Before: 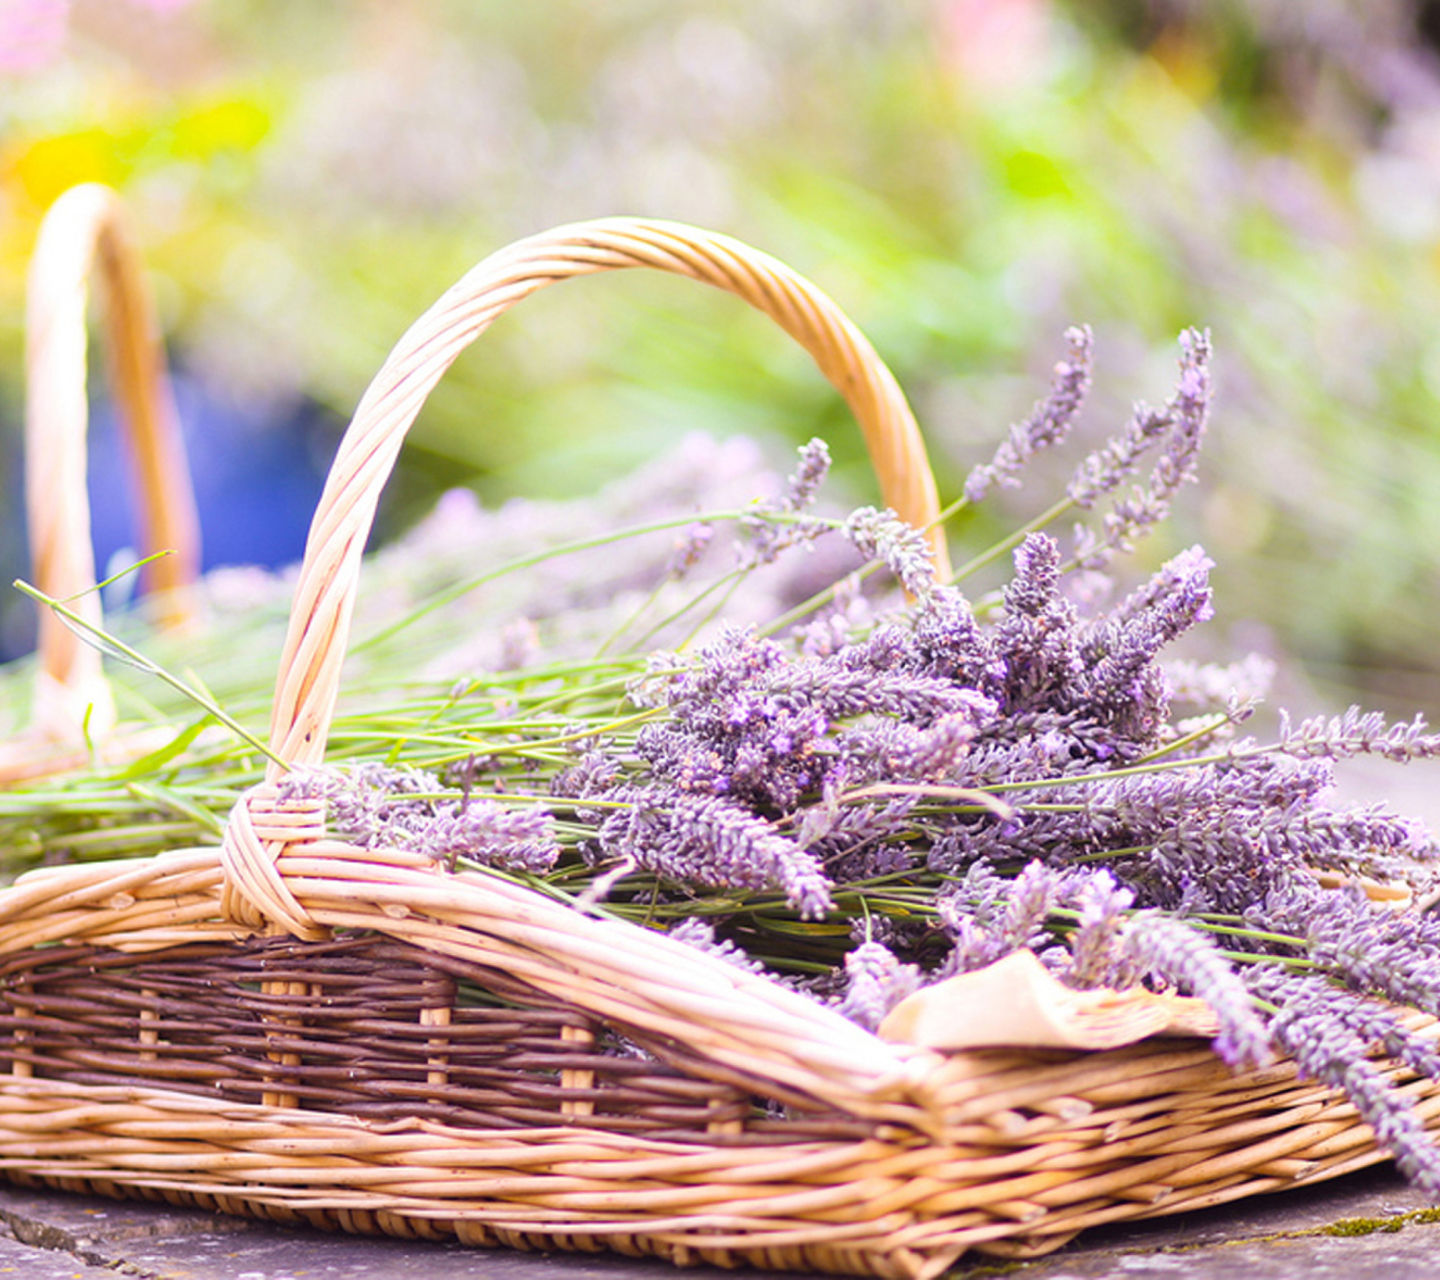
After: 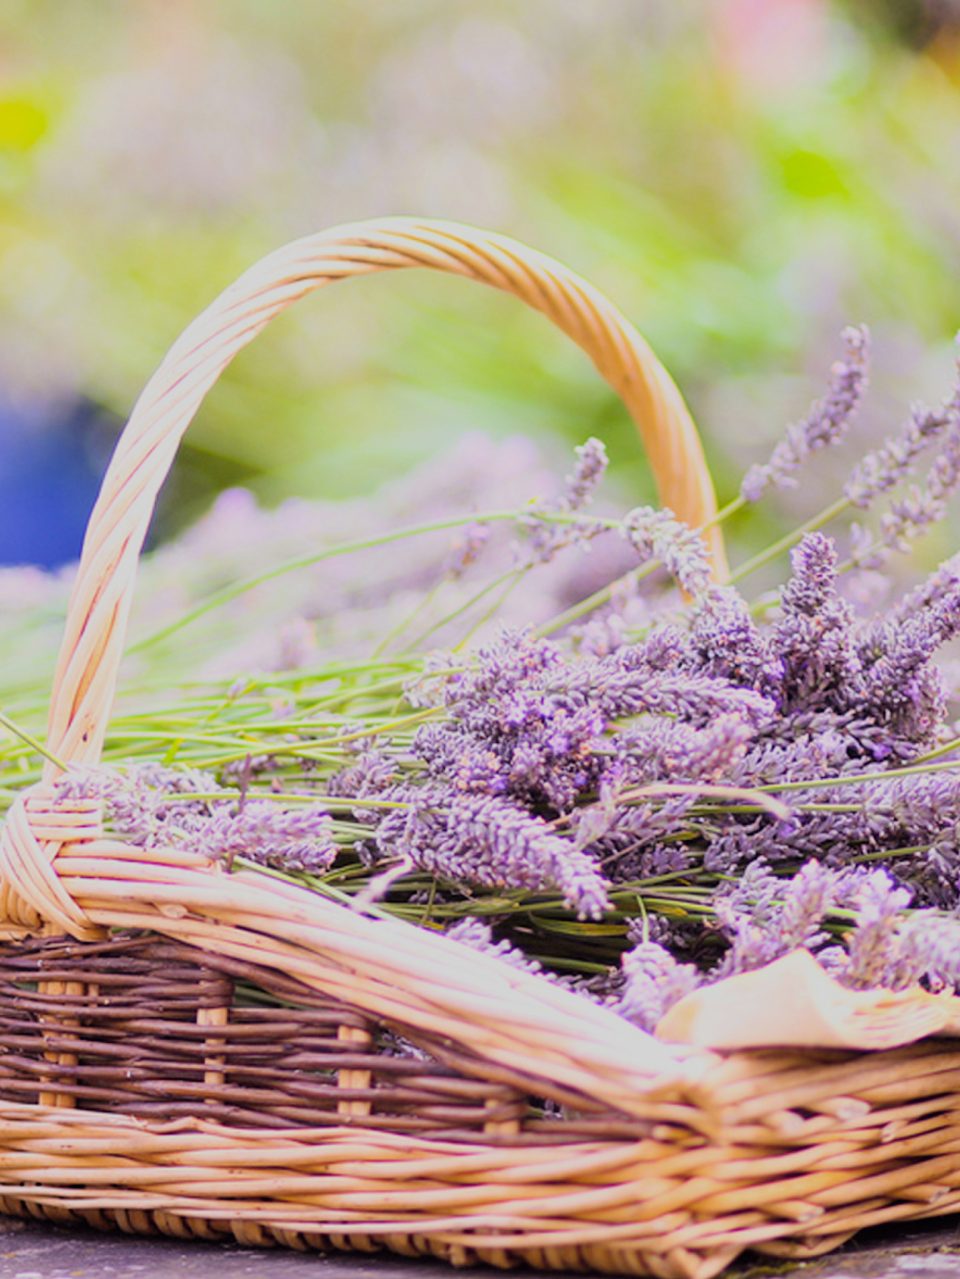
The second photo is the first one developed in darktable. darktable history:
crop and rotate: left 15.546%, right 17.787%
filmic rgb: black relative exposure -7.65 EV, white relative exposure 4.56 EV, hardness 3.61, color science v6 (2022)
